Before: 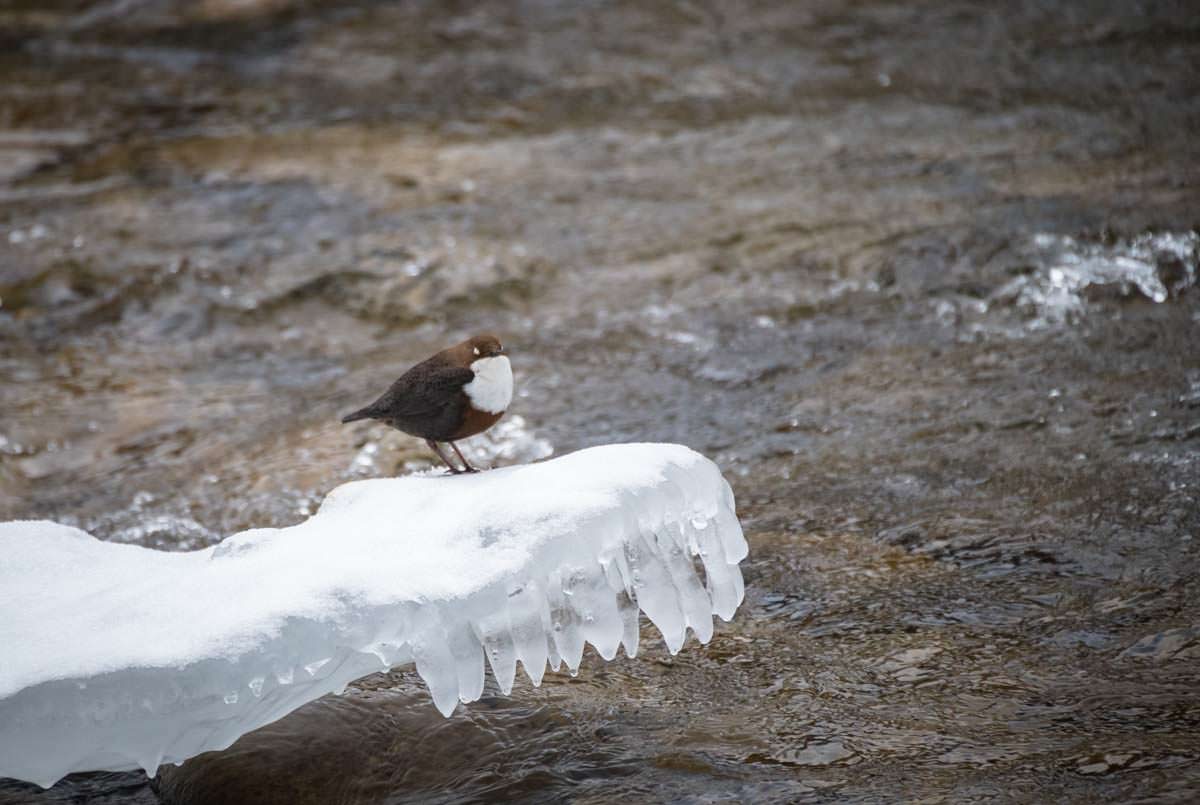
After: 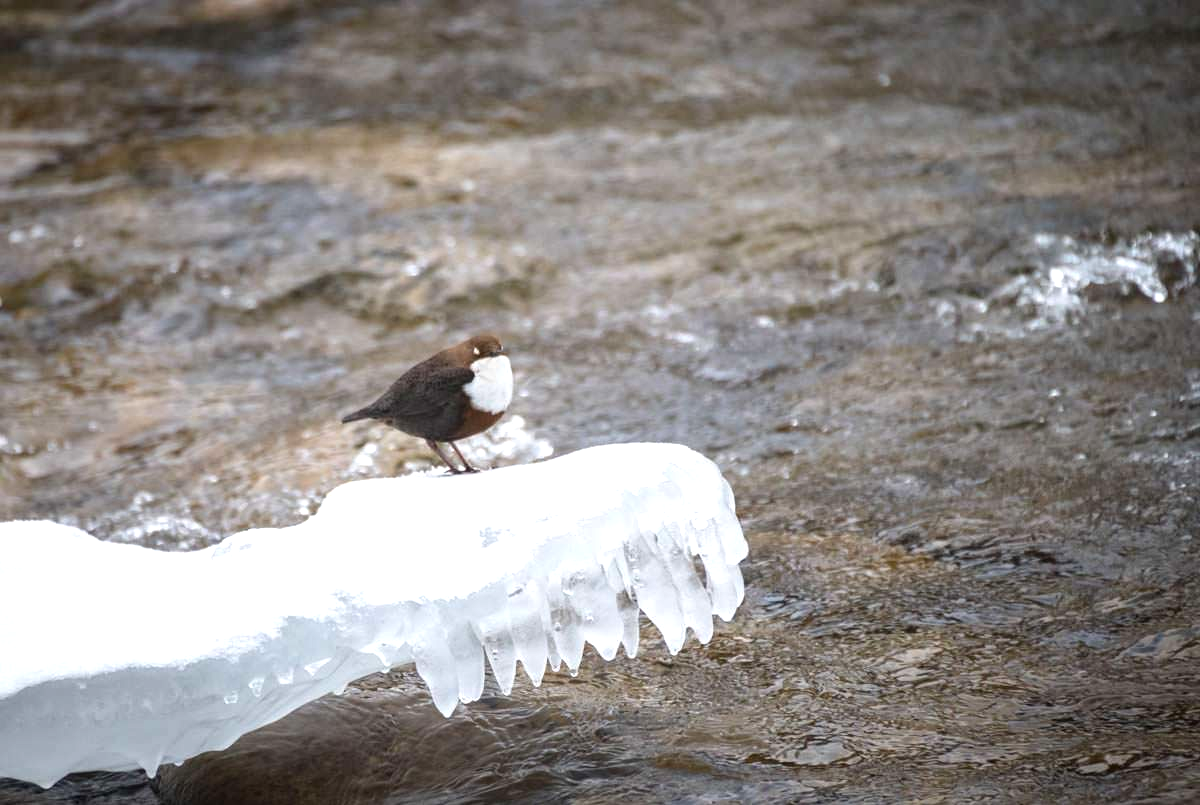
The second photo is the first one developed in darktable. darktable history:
exposure: exposure 0.635 EV, compensate highlight preservation false
